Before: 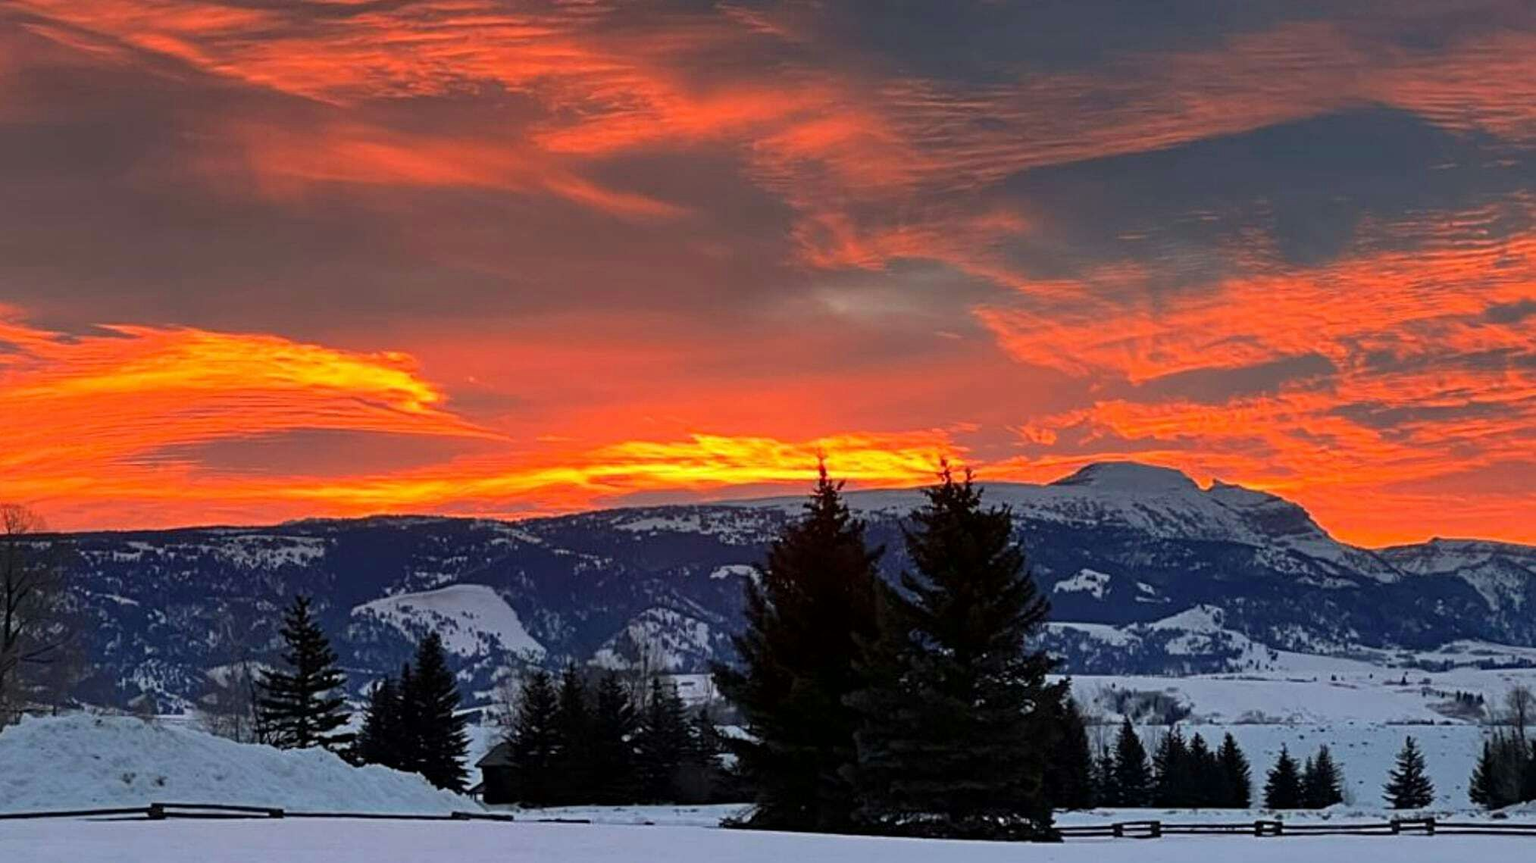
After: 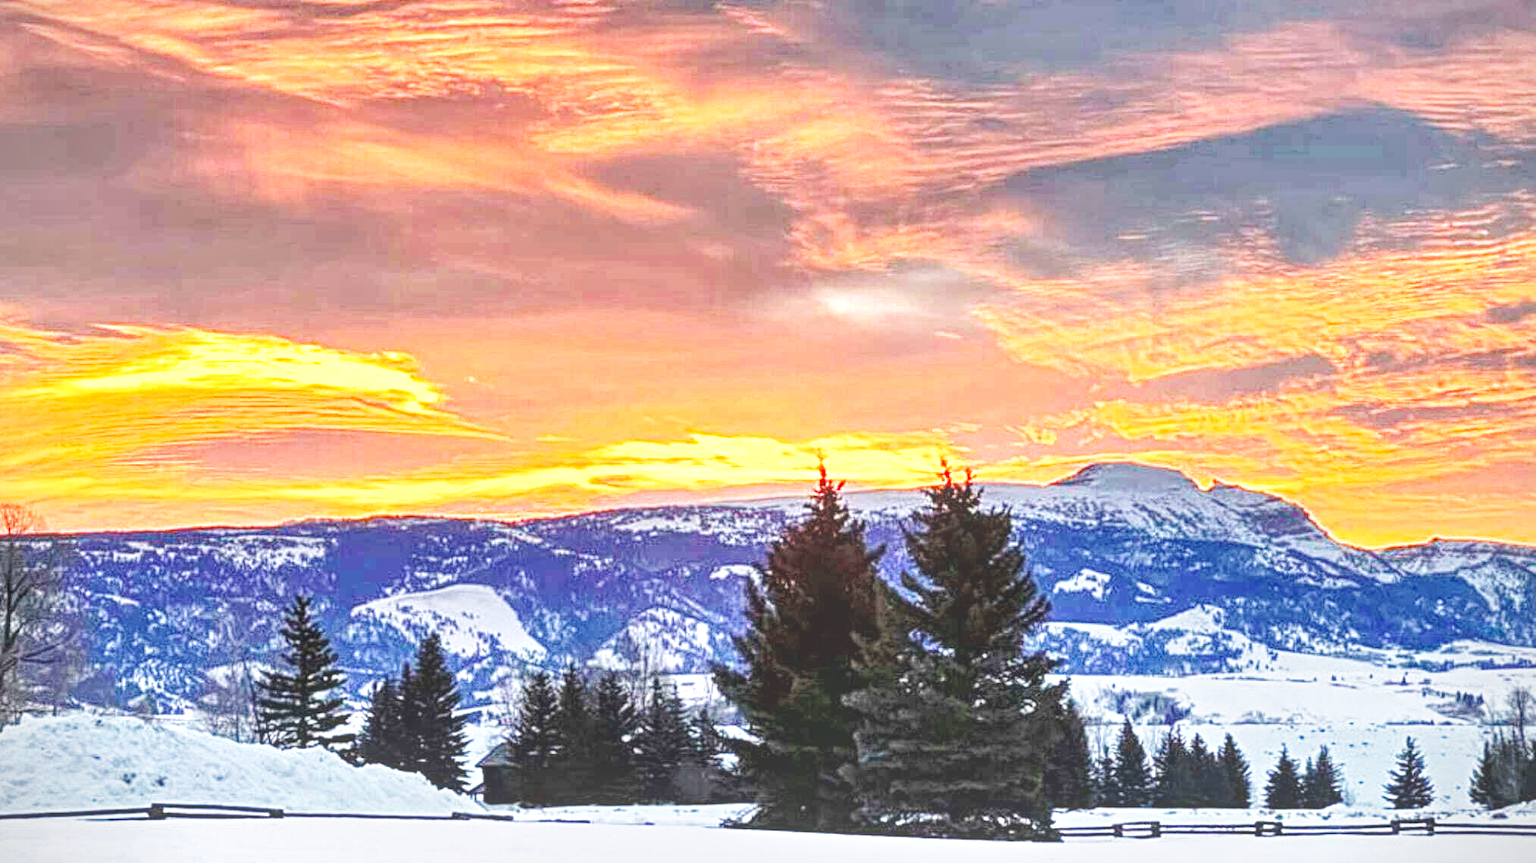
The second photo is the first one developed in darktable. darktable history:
exposure: exposure 1.509 EV, compensate highlight preservation false
local contrast: highlights 66%, shadows 32%, detail 166%, midtone range 0.2
base curve: curves: ch0 [(0, 0) (0.032, 0.037) (0.105, 0.228) (0.435, 0.76) (0.856, 0.983) (1, 1)], preserve colors none
shadows and highlights: low approximation 0.01, soften with gaussian
levels: mode automatic, white 99.98%
vignetting: fall-off start 91.39%, unbound false
